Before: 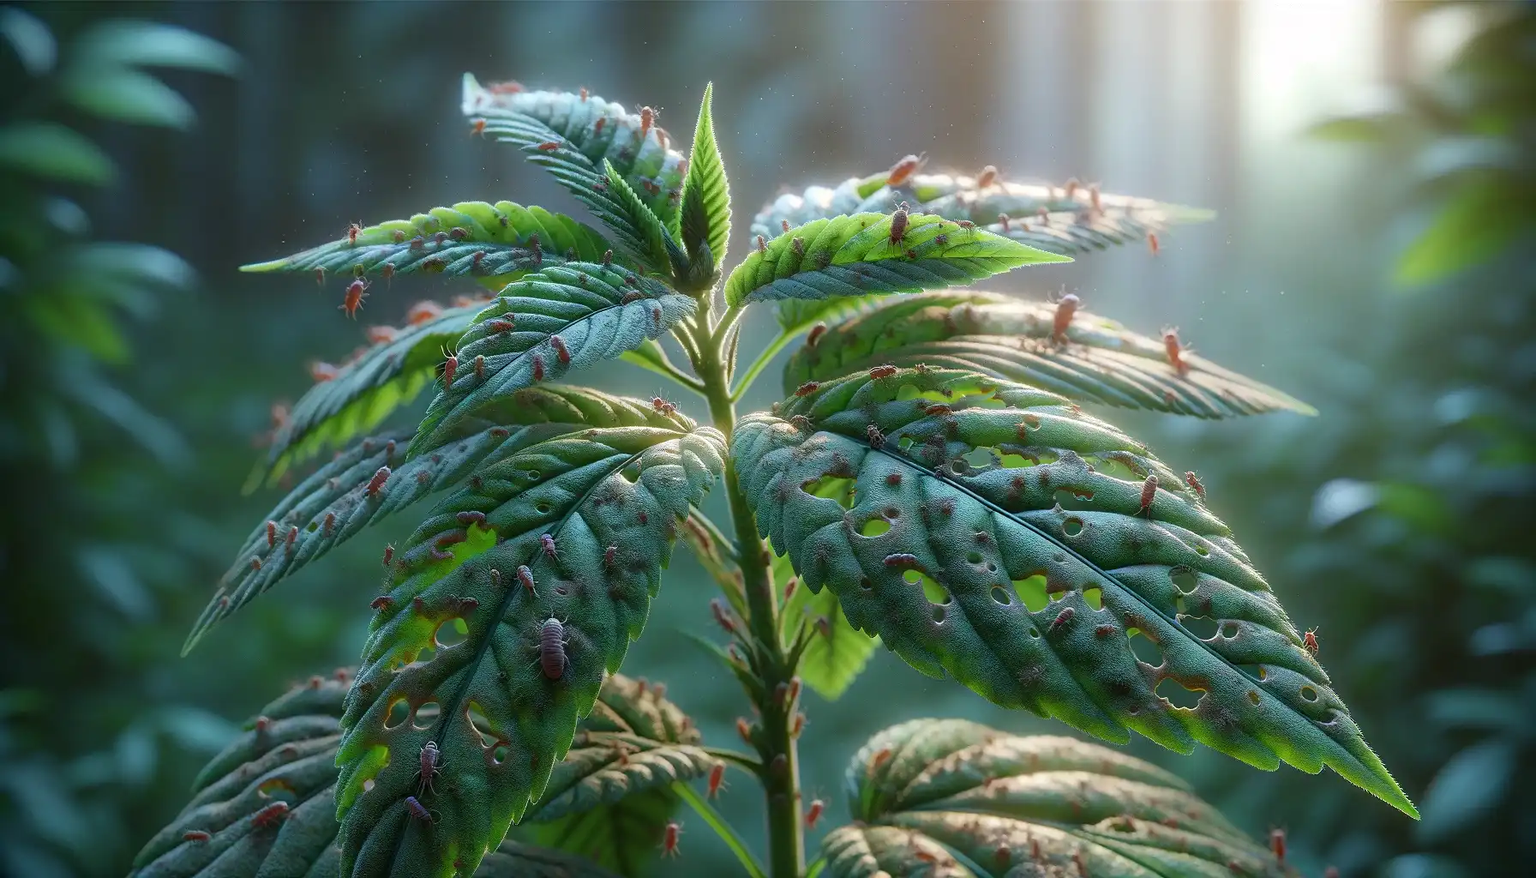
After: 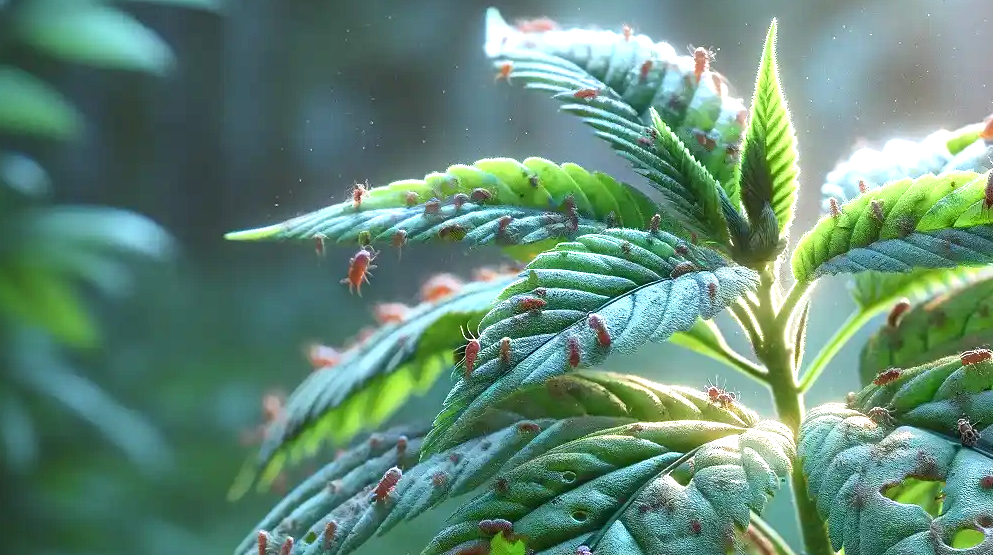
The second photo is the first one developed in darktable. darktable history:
local contrast: mode bilateral grid, contrast 19, coarseness 51, detail 119%, midtone range 0.2
exposure: black level correction 0, exposure 1.001 EV, compensate highlight preservation false
crop and rotate: left 3.065%, top 7.578%, right 41.481%, bottom 38.21%
